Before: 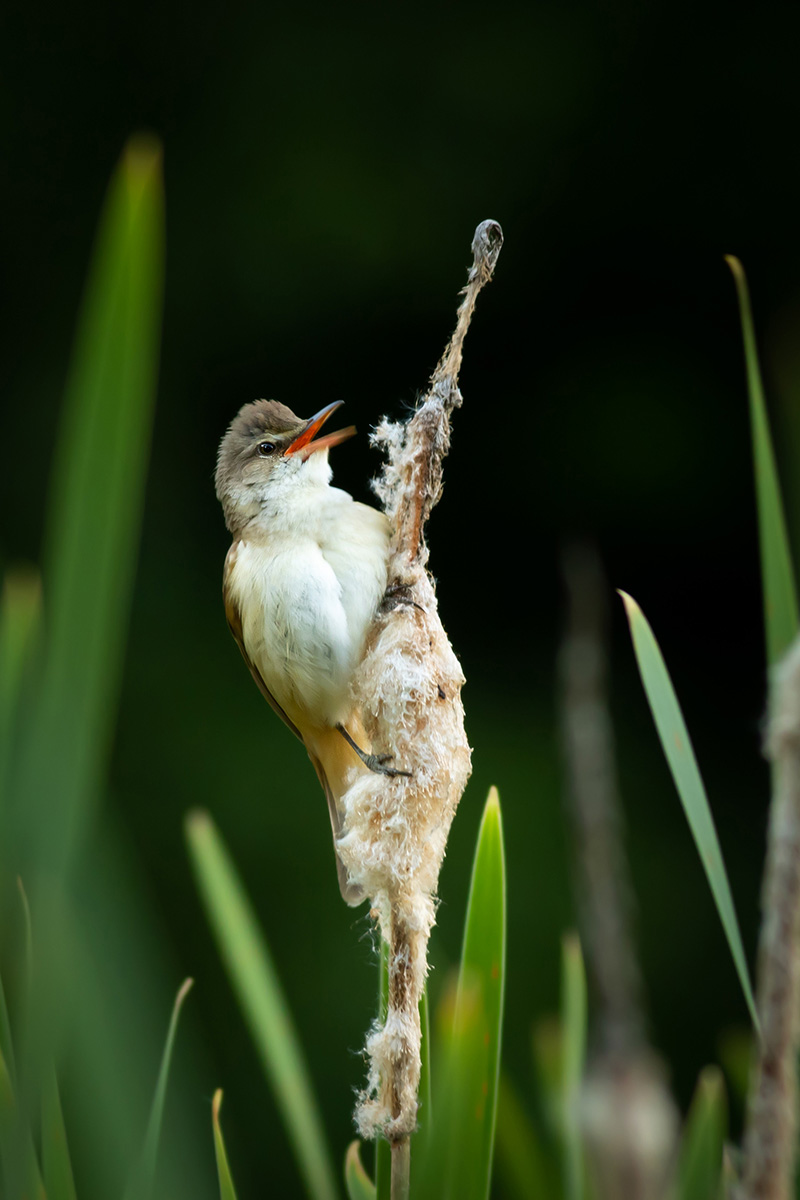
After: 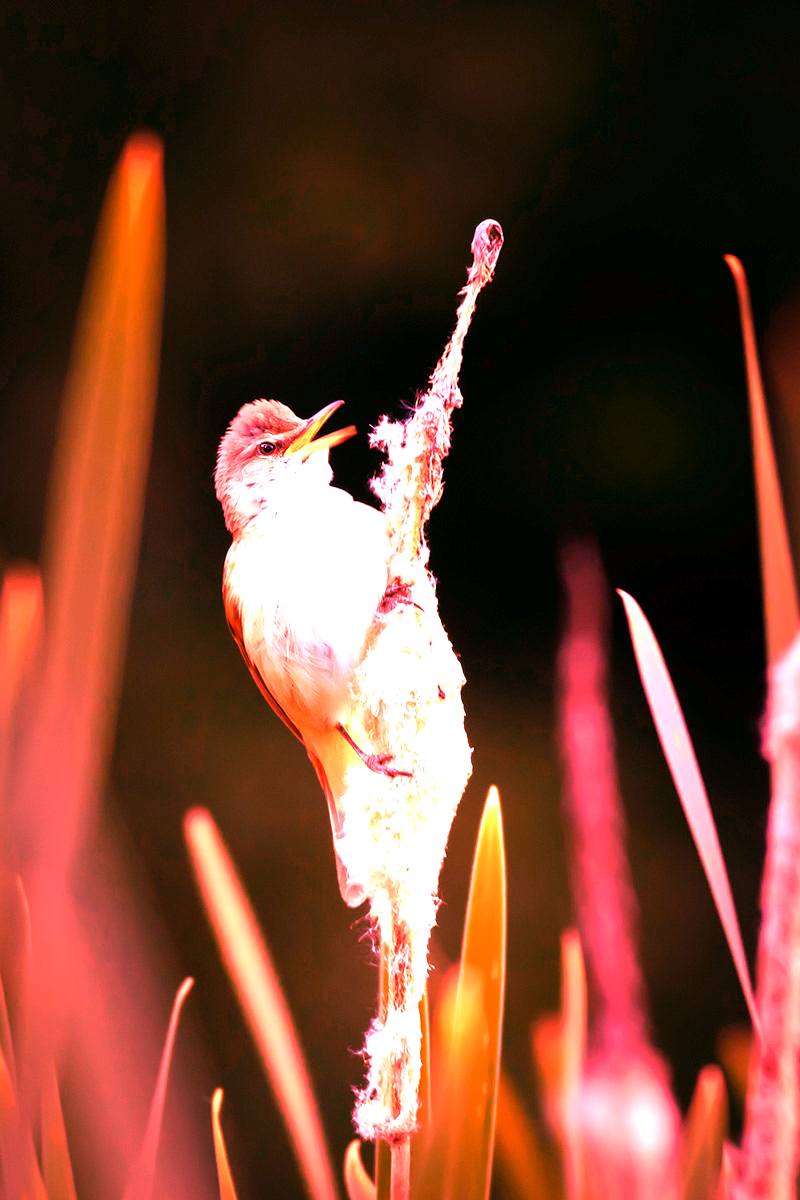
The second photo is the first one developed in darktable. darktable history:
velvia: on, module defaults
white balance: red 4.26, blue 1.802
